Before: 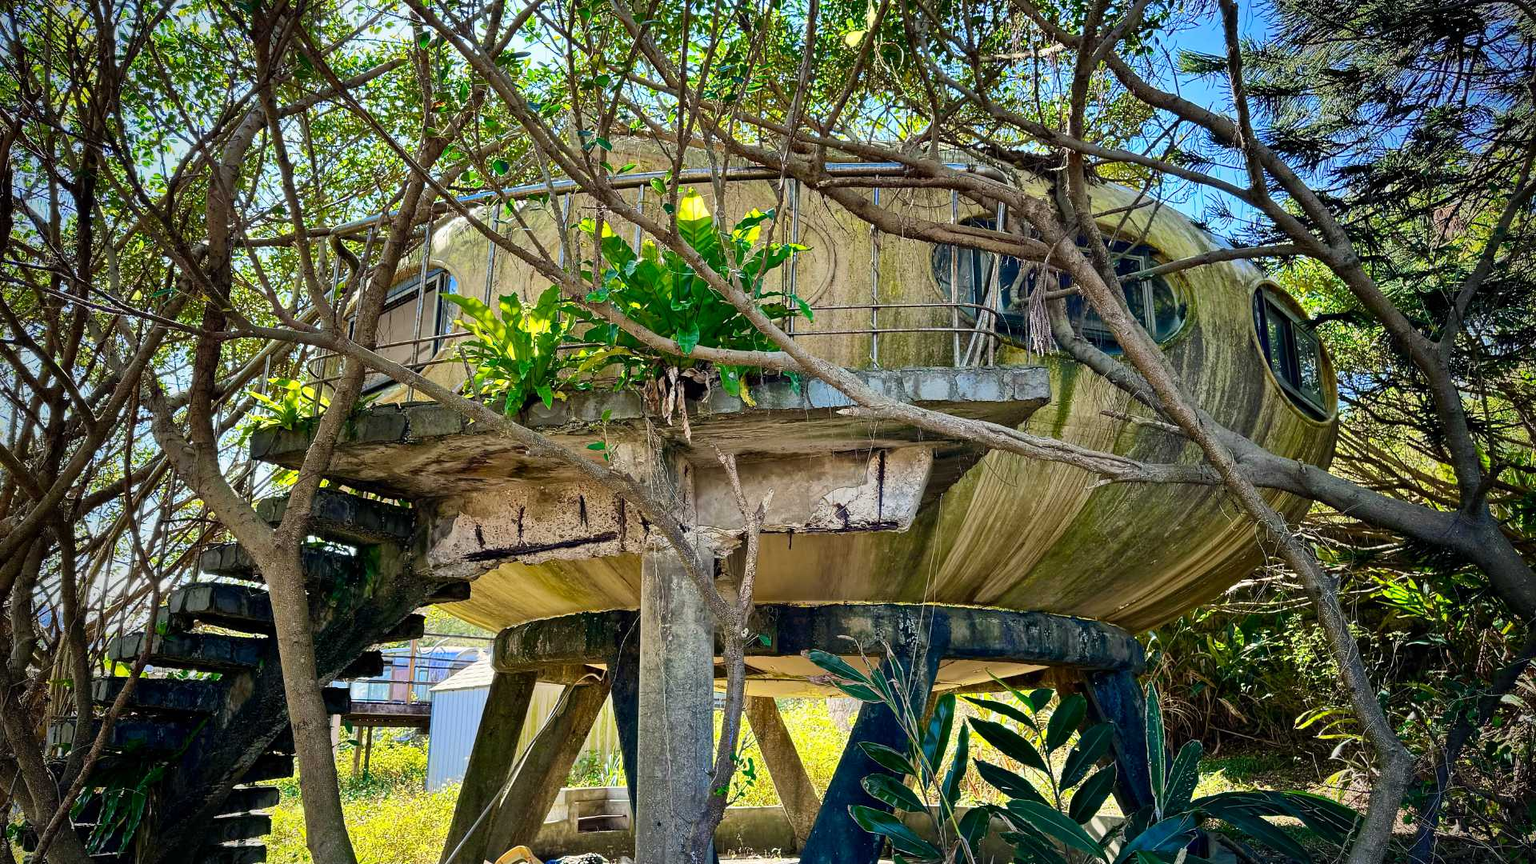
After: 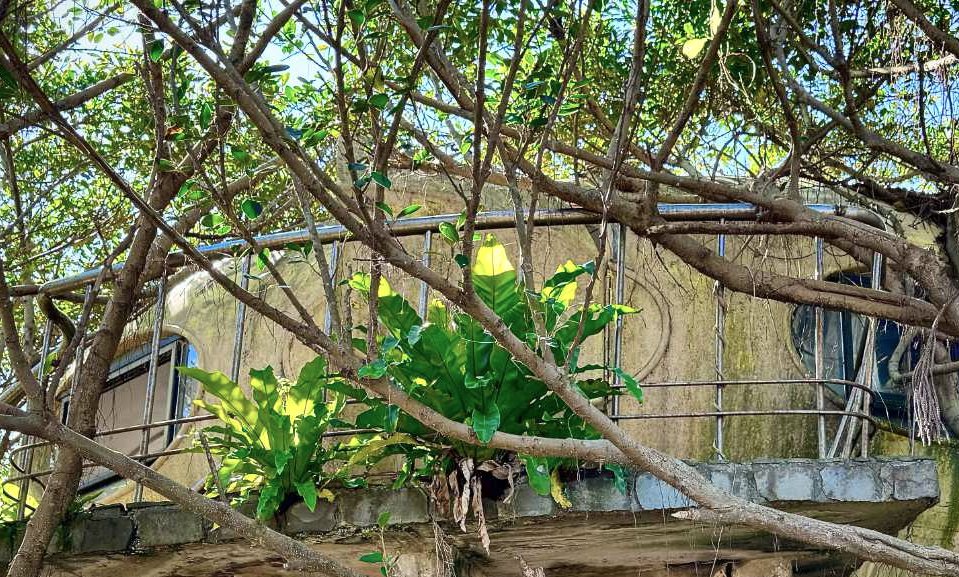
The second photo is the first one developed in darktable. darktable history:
color balance rgb: shadows lift › chroma 1.867%, shadows lift › hue 263.2°, linear chroma grading › global chroma 15.409%, perceptual saturation grading › global saturation -27.236%
exposure: exposure 0.014 EV, compensate highlight preservation false
crop: left 19.507%, right 30.504%, bottom 46.537%
